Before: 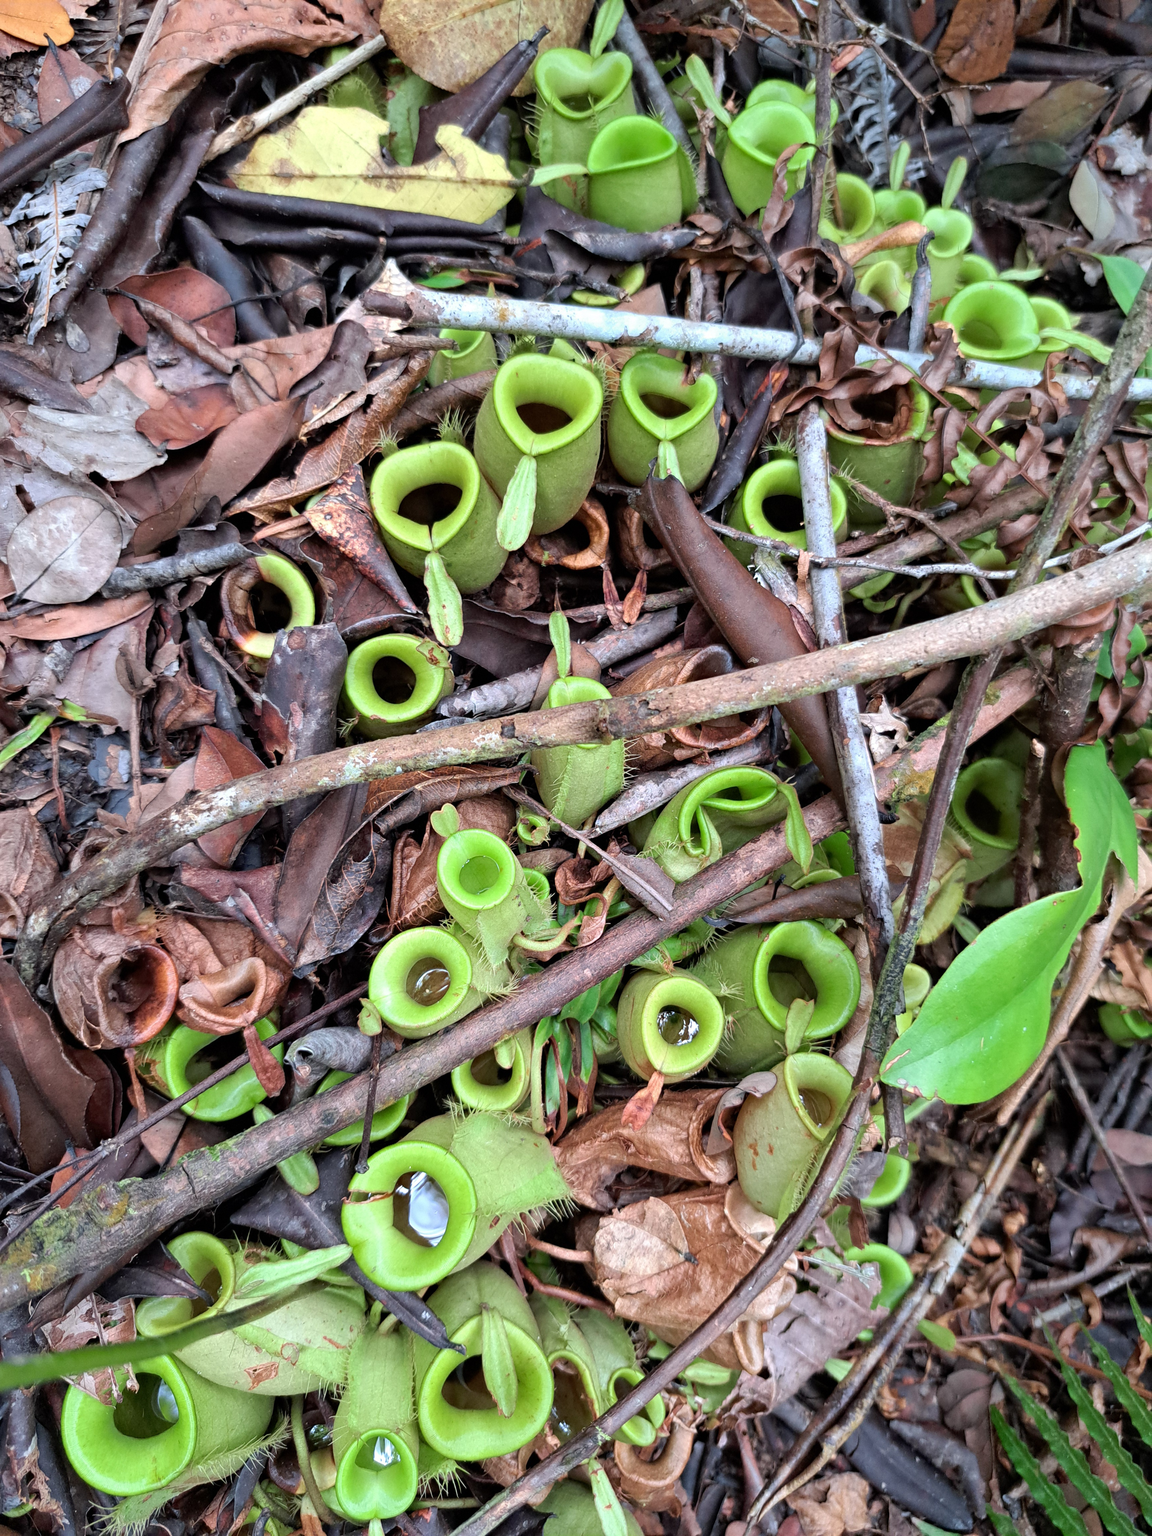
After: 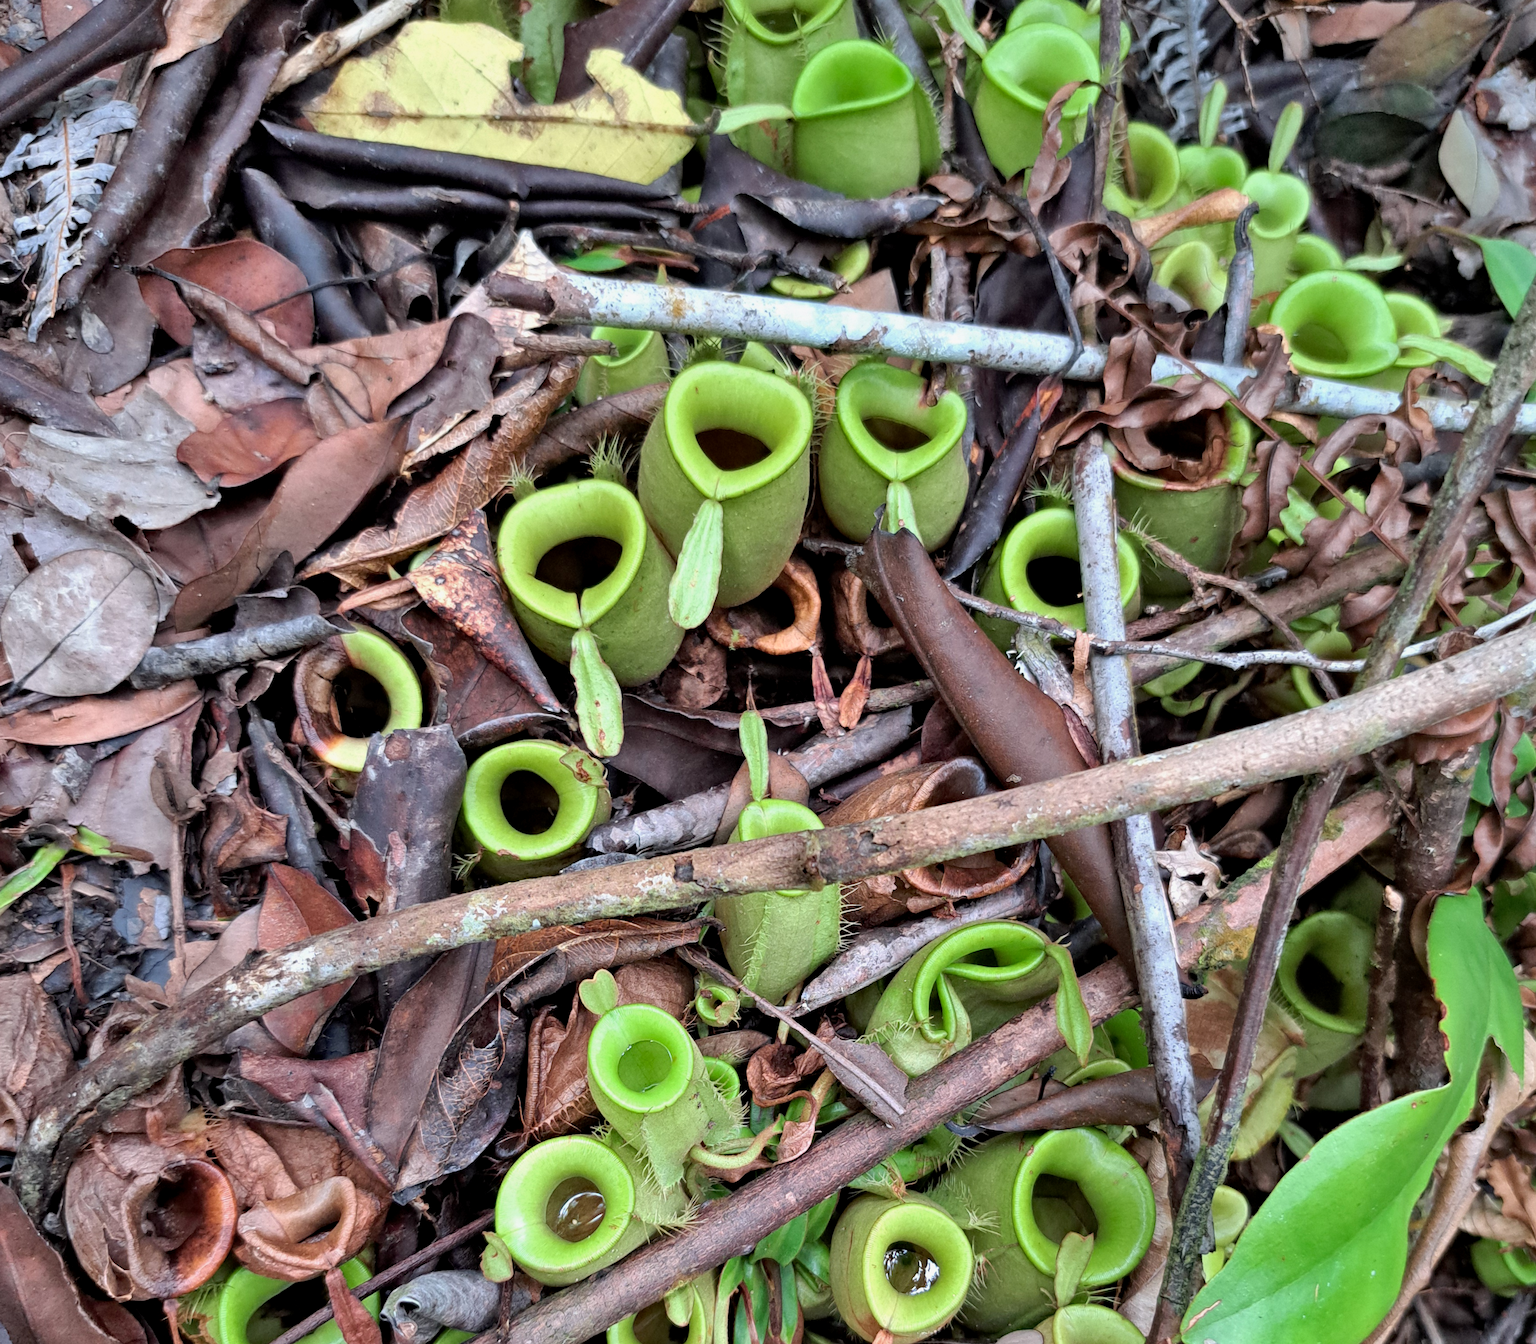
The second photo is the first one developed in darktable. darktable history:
exposure: black level correction 0.002, exposure -0.1 EV, compensate highlight preservation false
rotate and perspective: rotation 0.174°, lens shift (vertical) 0.013, lens shift (horizontal) 0.019, shear 0.001, automatic cropping original format, crop left 0.007, crop right 0.991, crop top 0.016, crop bottom 0.997
shadows and highlights: shadows 60, soften with gaussian
crop and rotate: top 4.848%, bottom 29.503%
